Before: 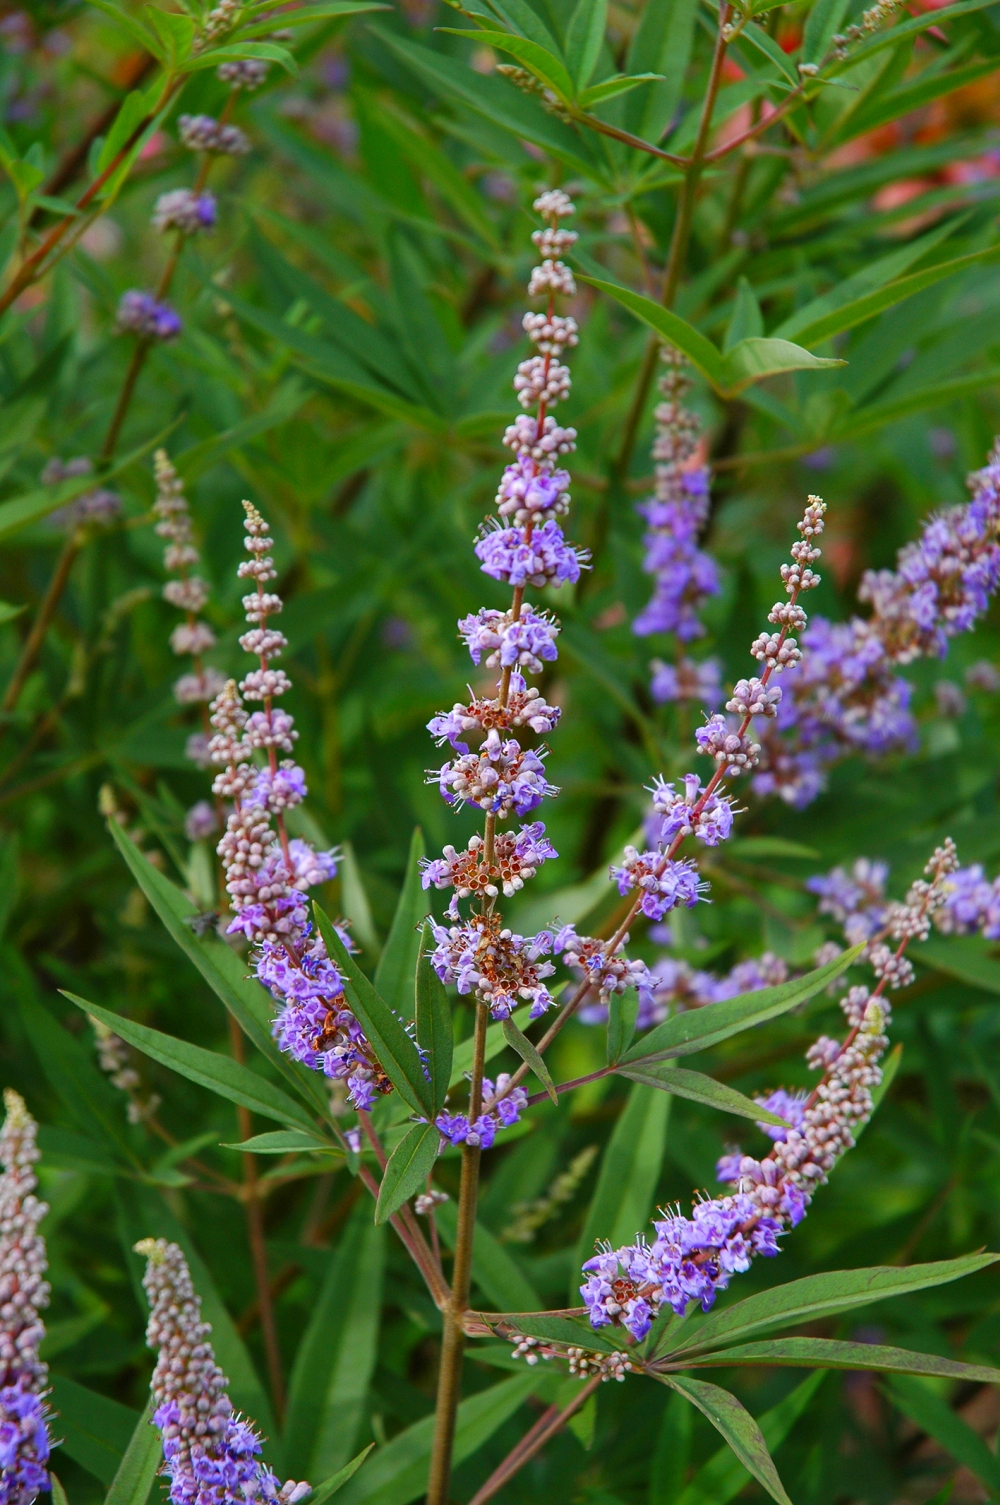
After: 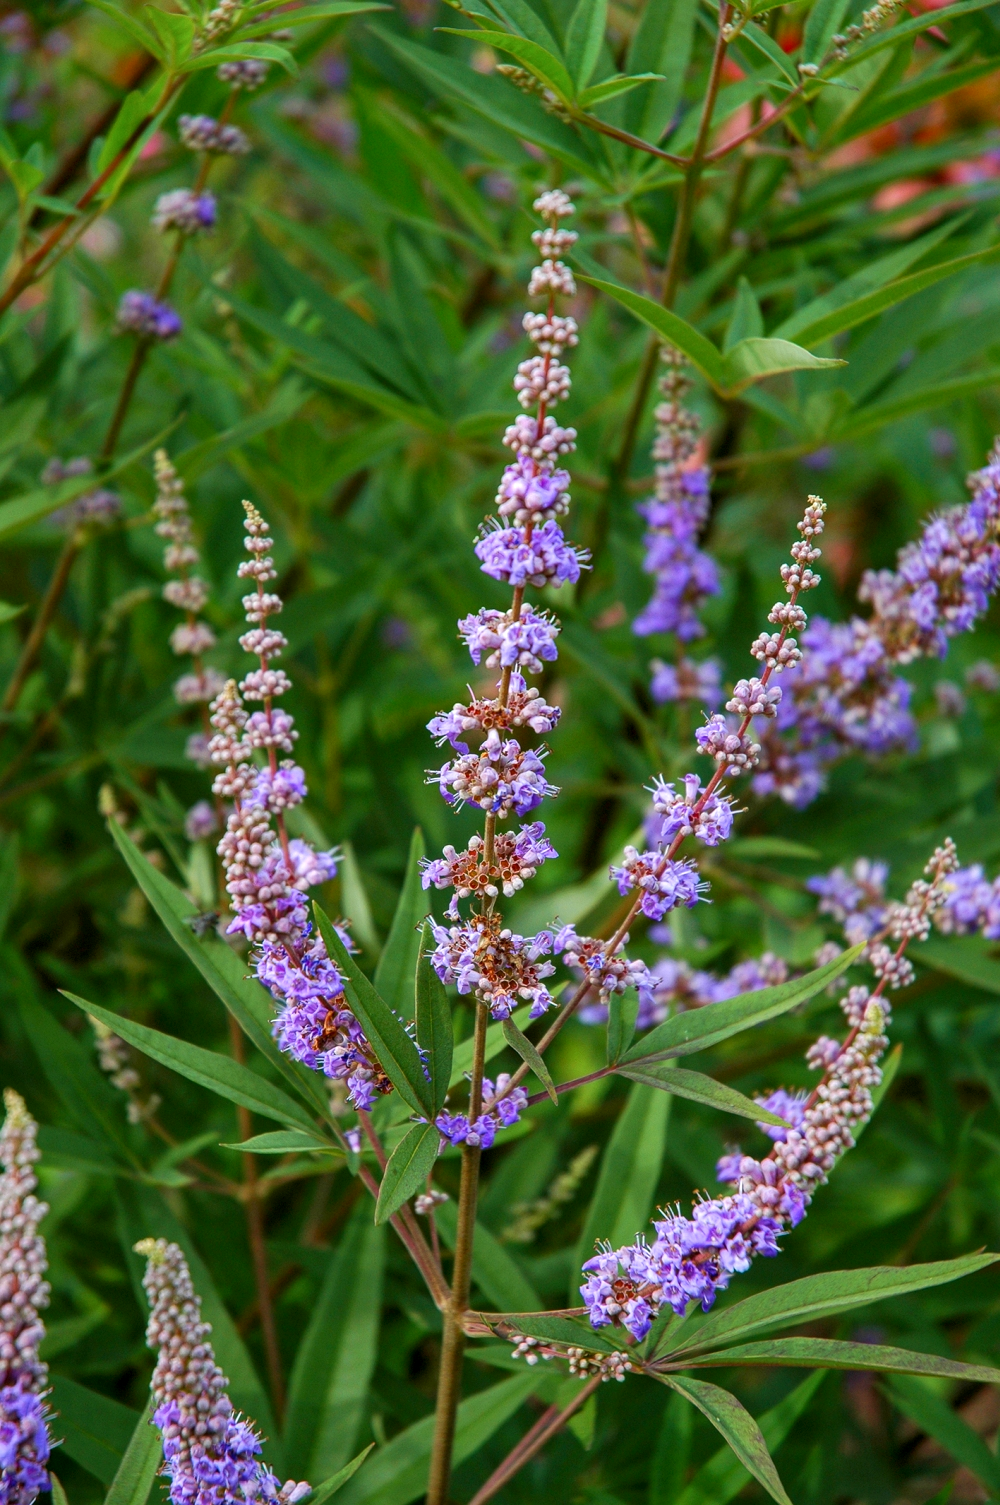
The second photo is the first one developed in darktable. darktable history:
exposure: black level correction 0.001, exposure 0.014 EV, compensate highlight preservation false
local contrast: on, module defaults
velvia: strength 15%
